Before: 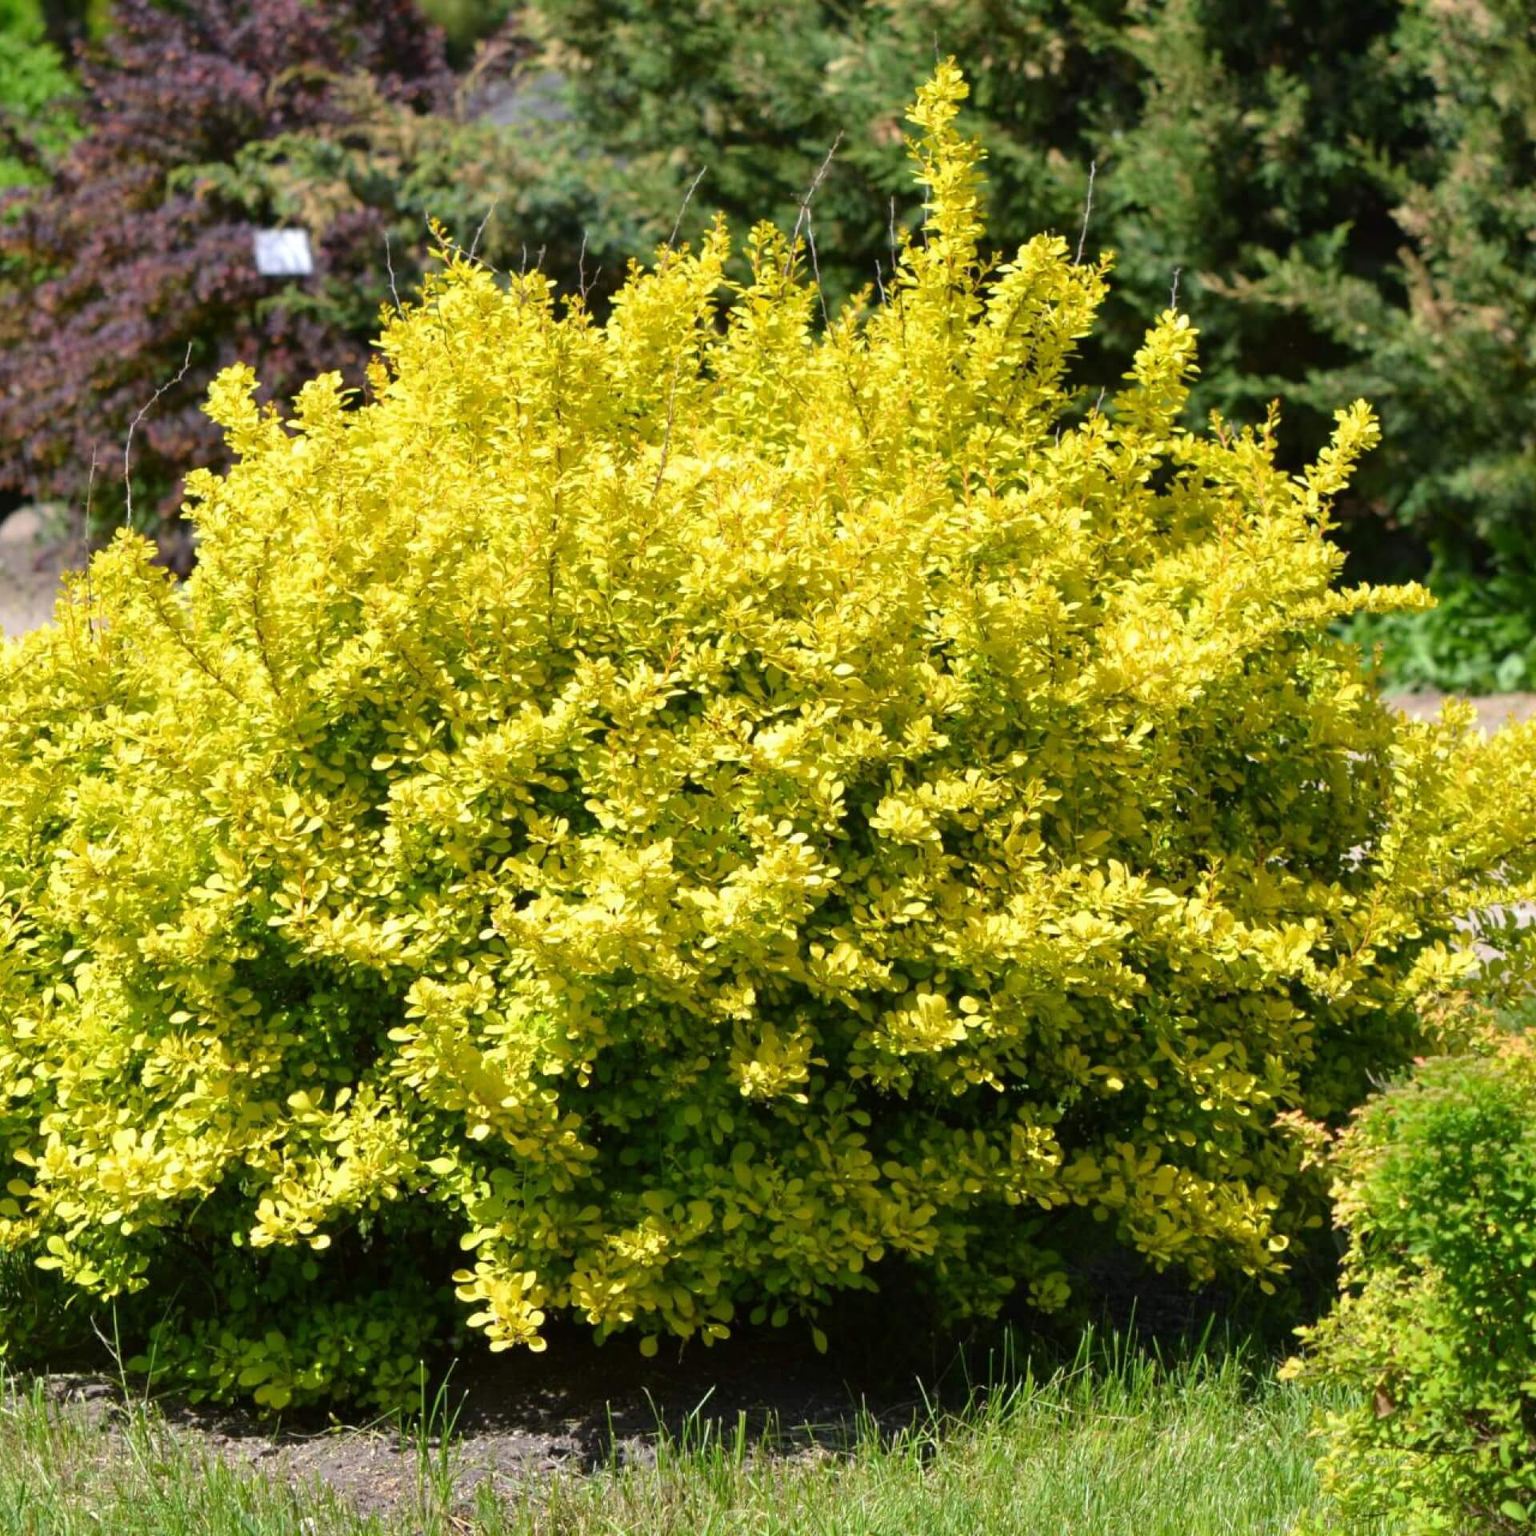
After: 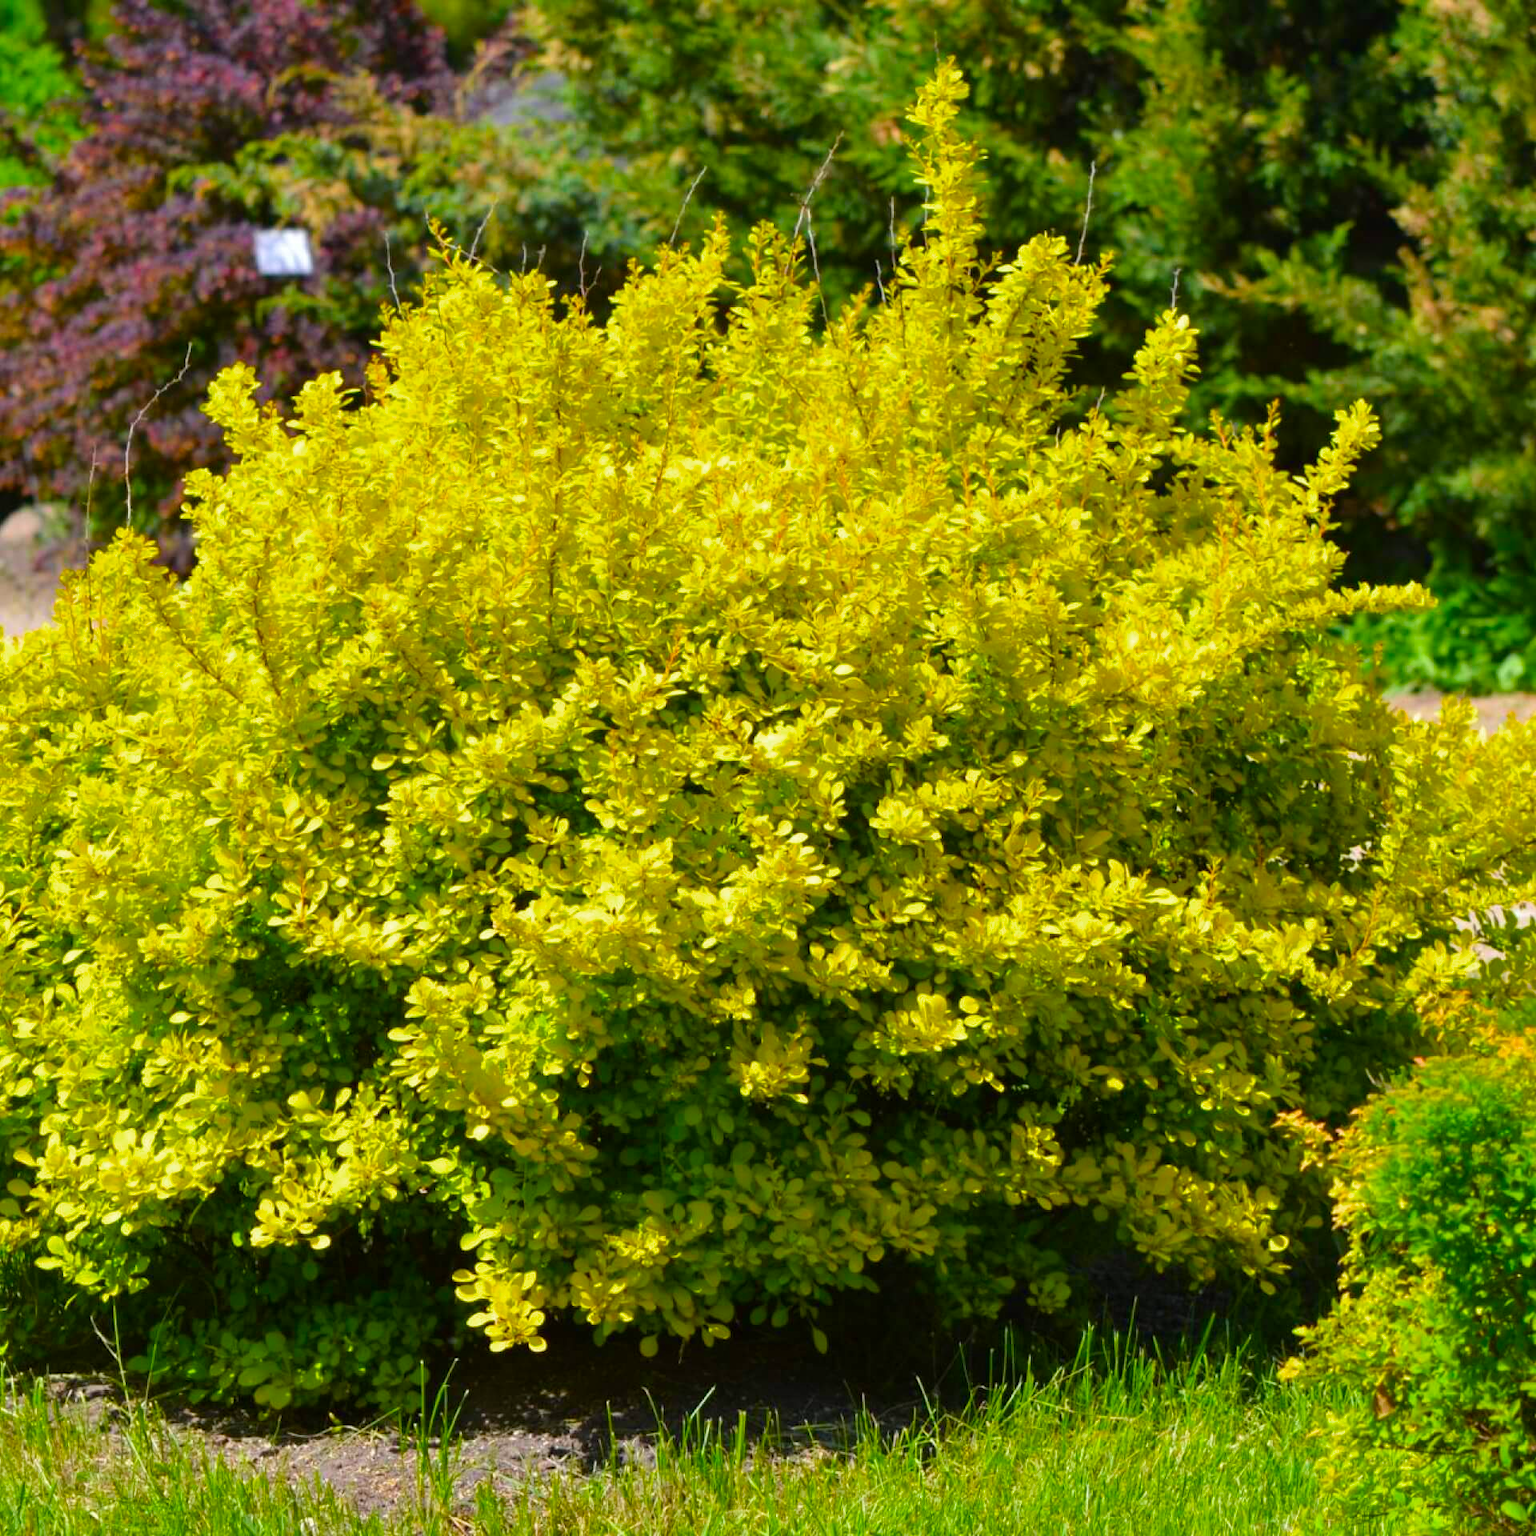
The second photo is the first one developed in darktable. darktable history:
color contrast: green-magenta contrast 0.84, blue-yellow contrast 0.86 | blend: blend mode normal, opacity 100%; mask: uniform (no mask)
vibrance: vibrance 100%
velvia: strength 51%, mid-tones bias 0.51
